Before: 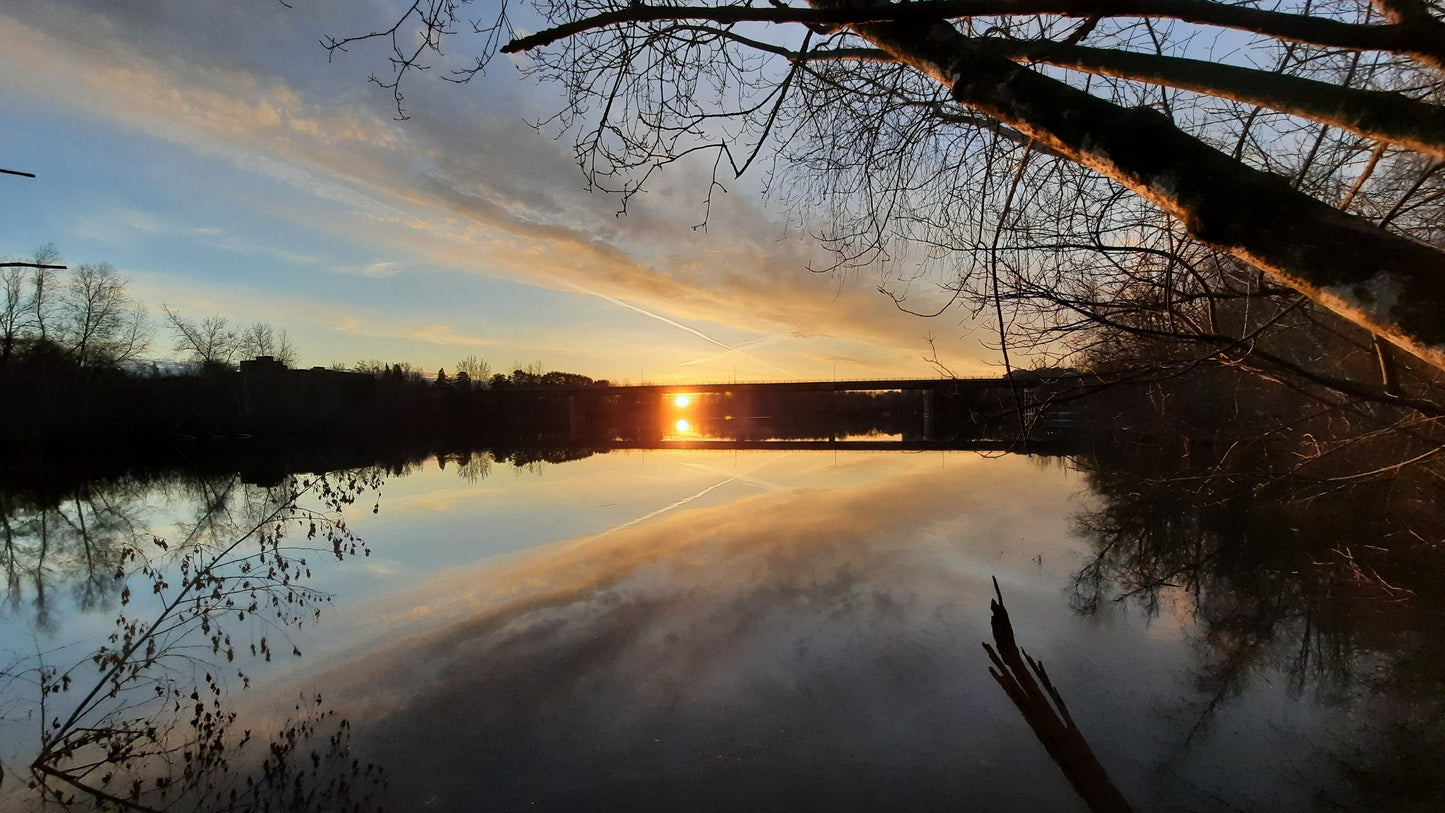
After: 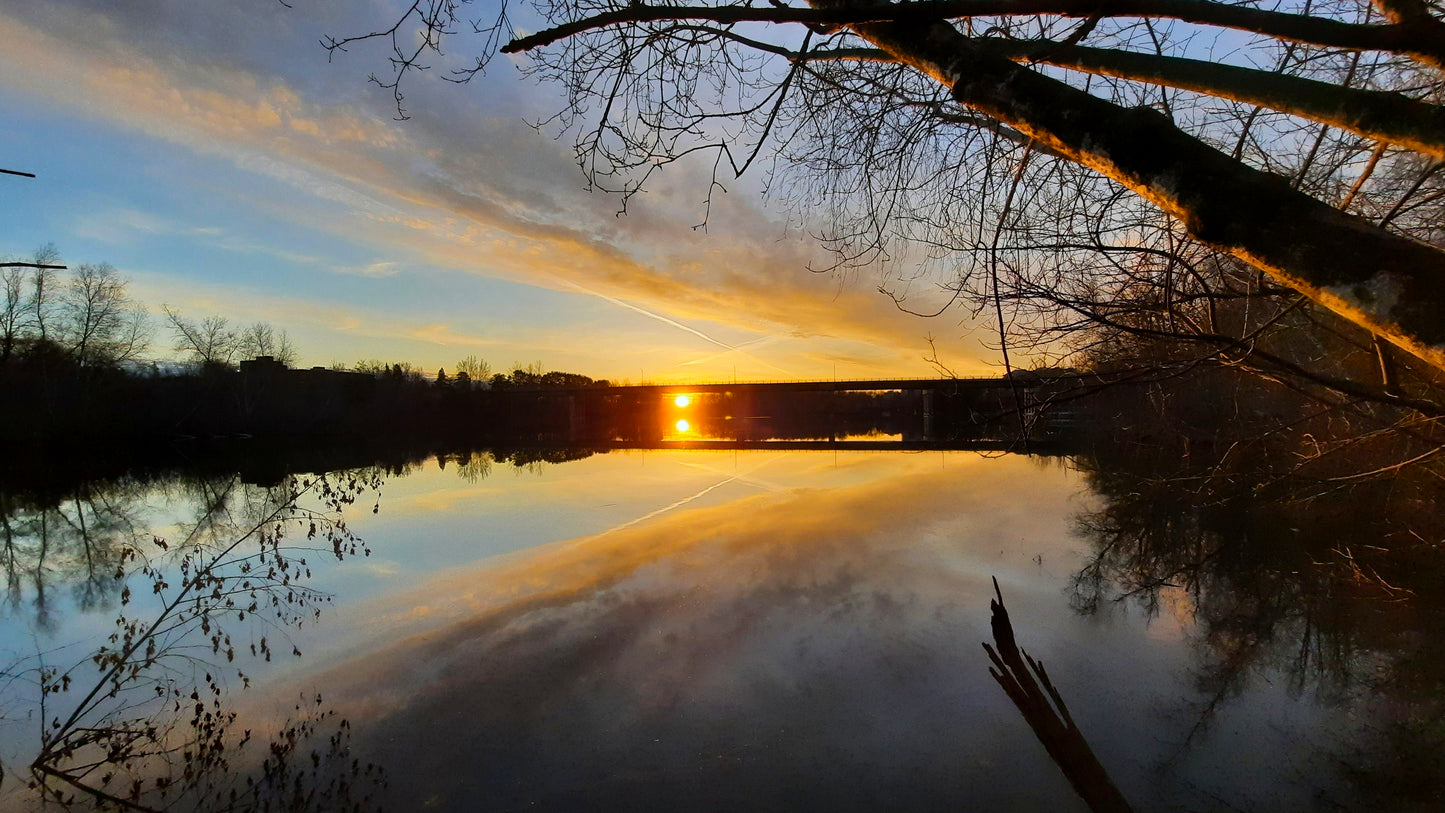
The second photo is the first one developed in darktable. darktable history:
color balance rgb: highlights gain › chroma 0.247%, highlights gain › hue 329.86°, linear chroma grading › global chroma 9.956%, perceptual saturation grading › global saturation 25.077%
